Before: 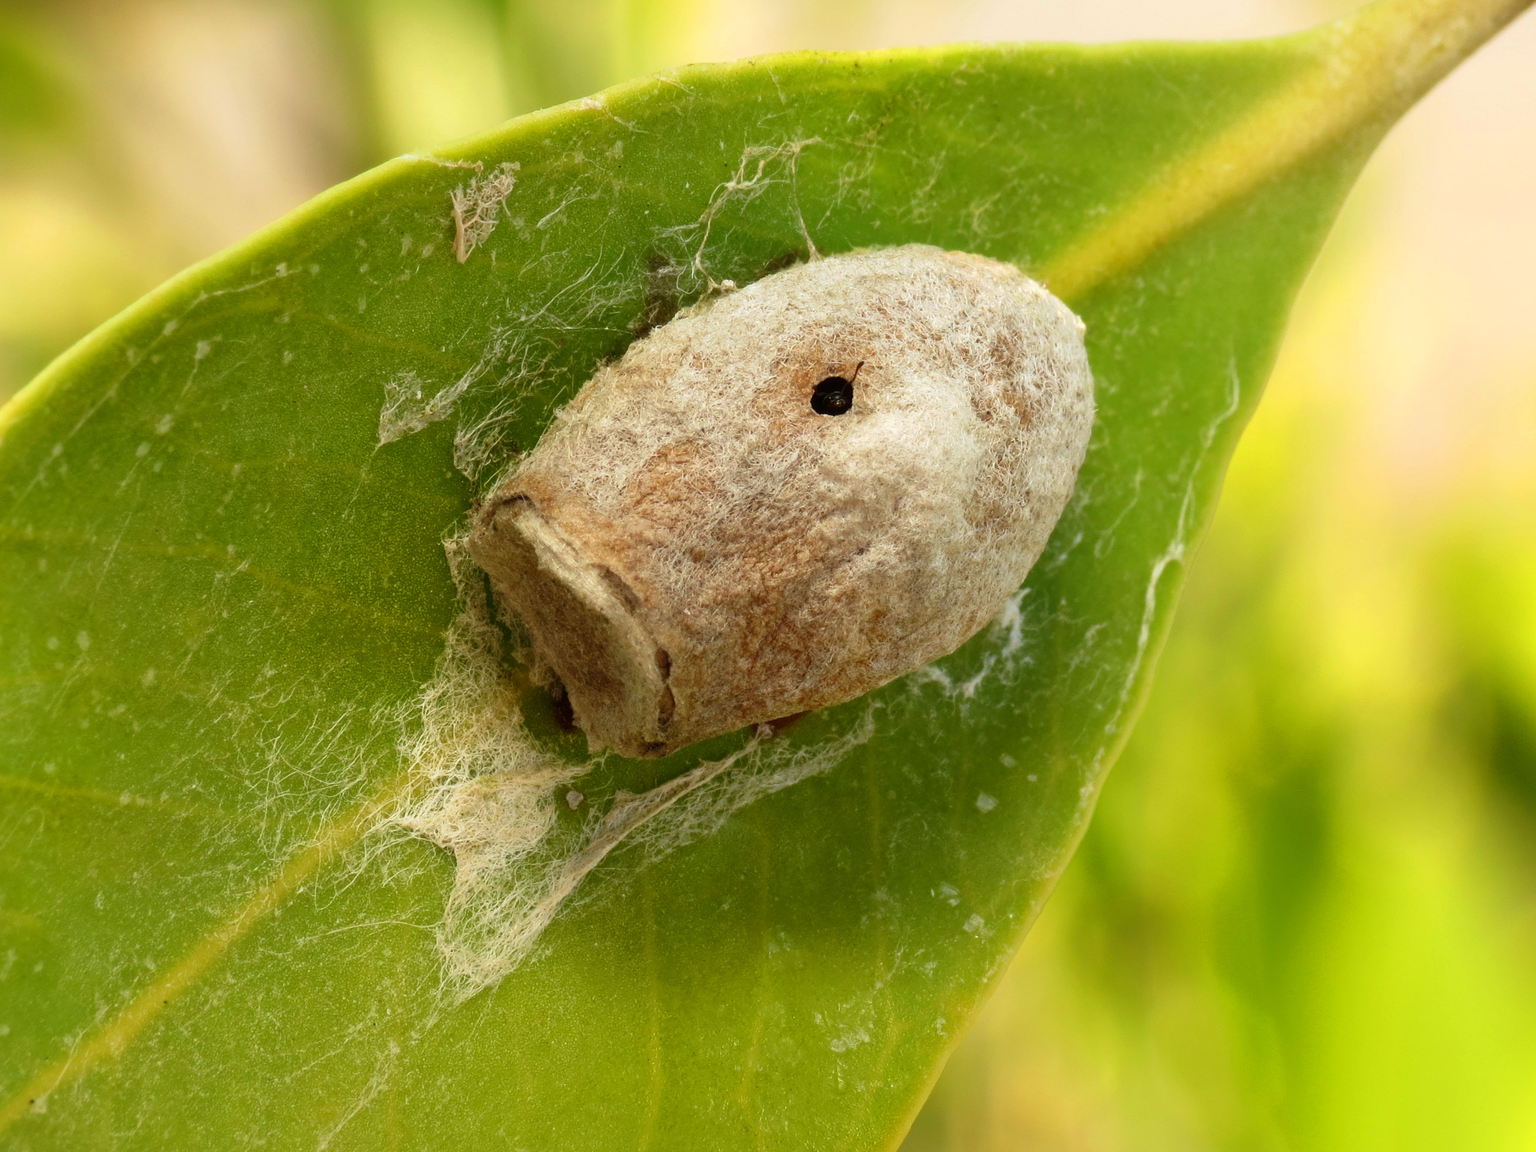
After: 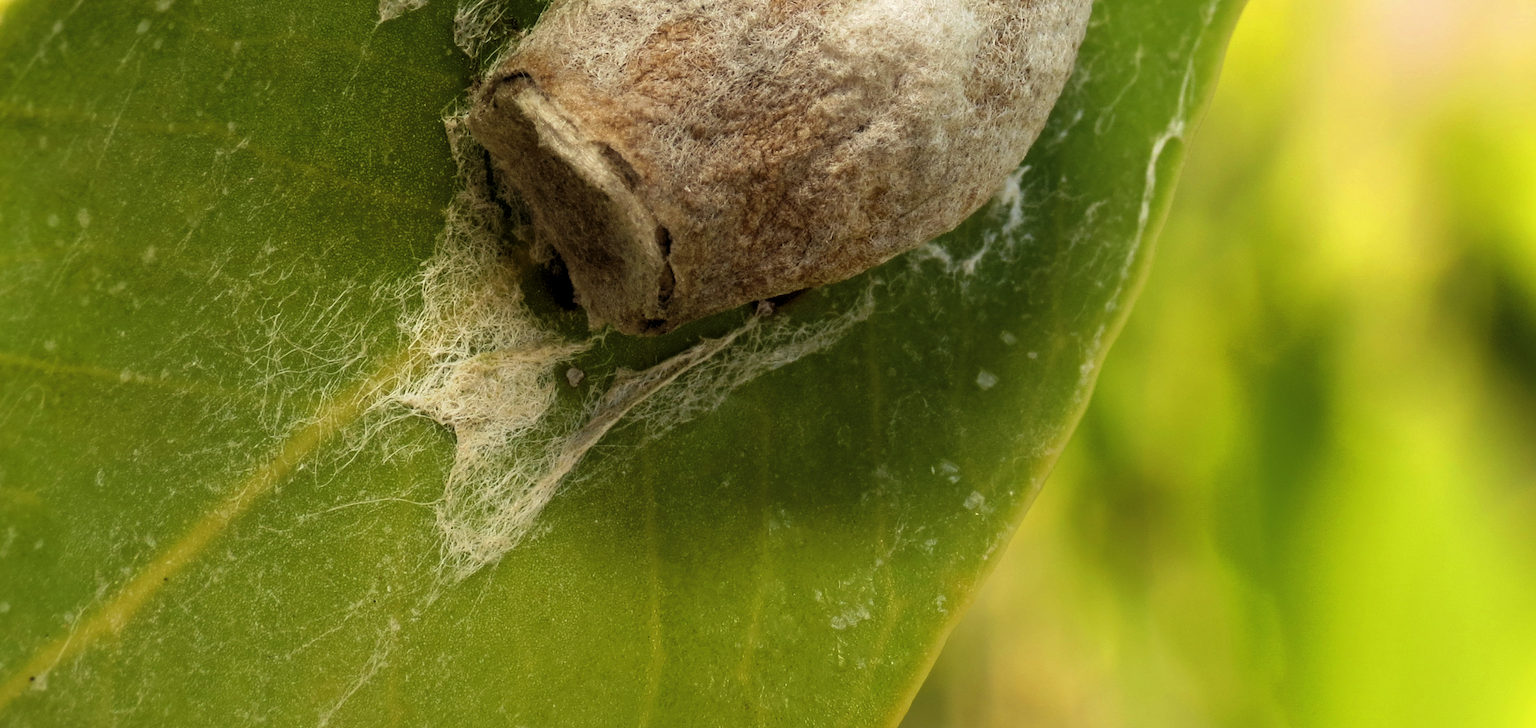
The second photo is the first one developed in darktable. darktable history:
levels: levels [0.116, 0.574, 1]
crop and rotate: top 36.731%
